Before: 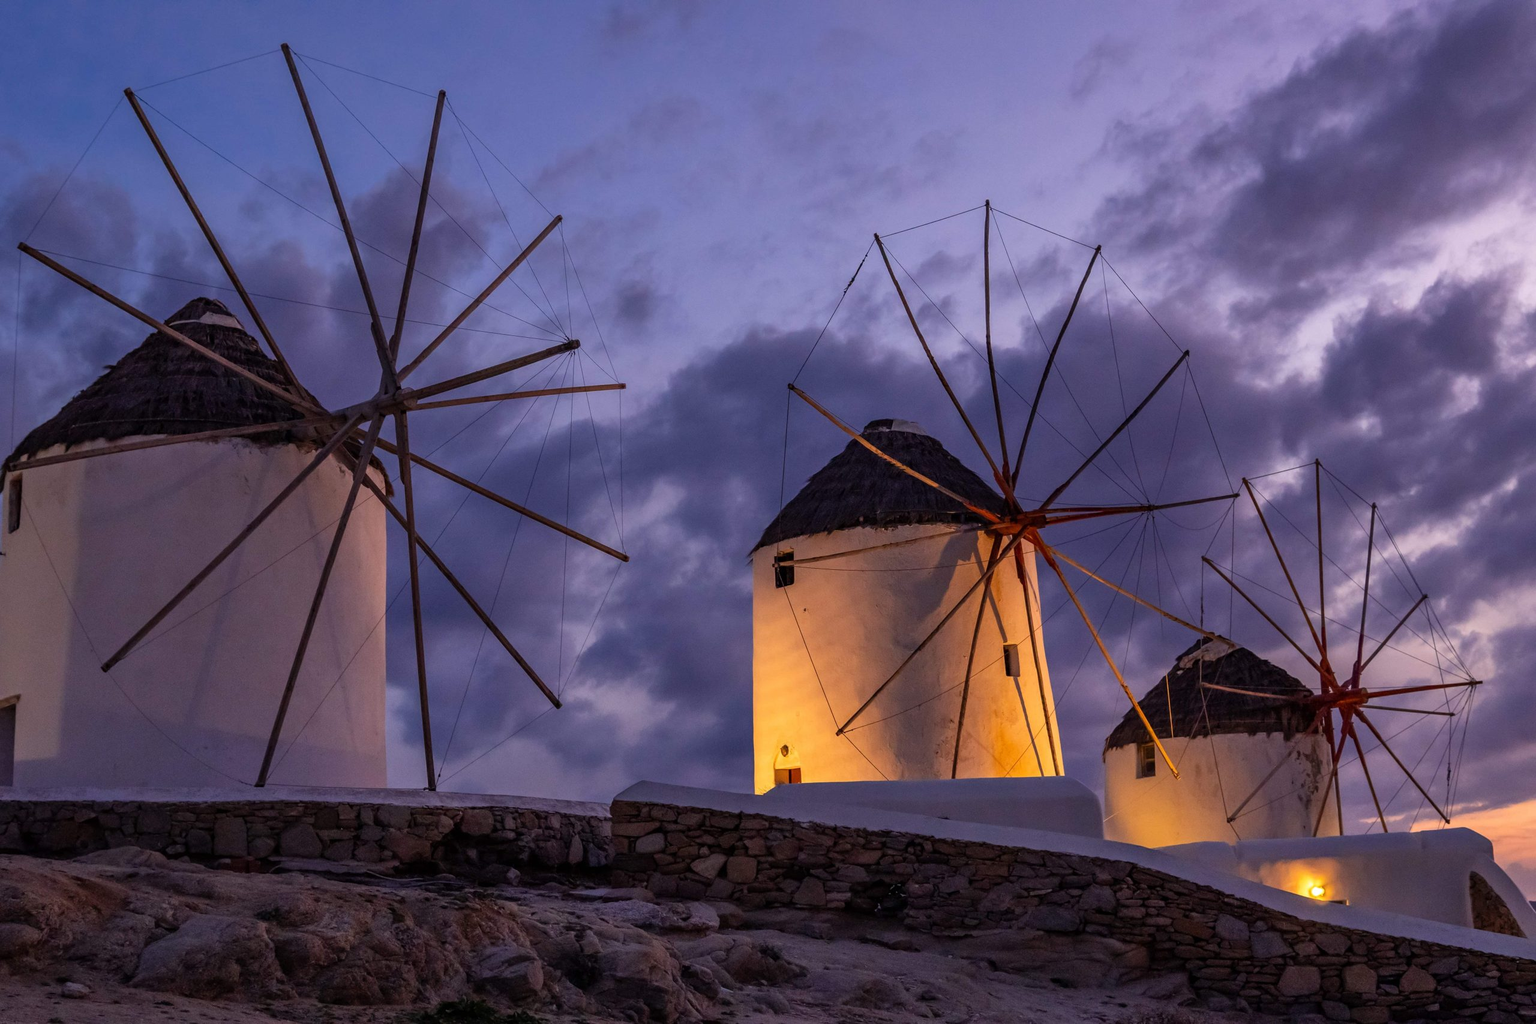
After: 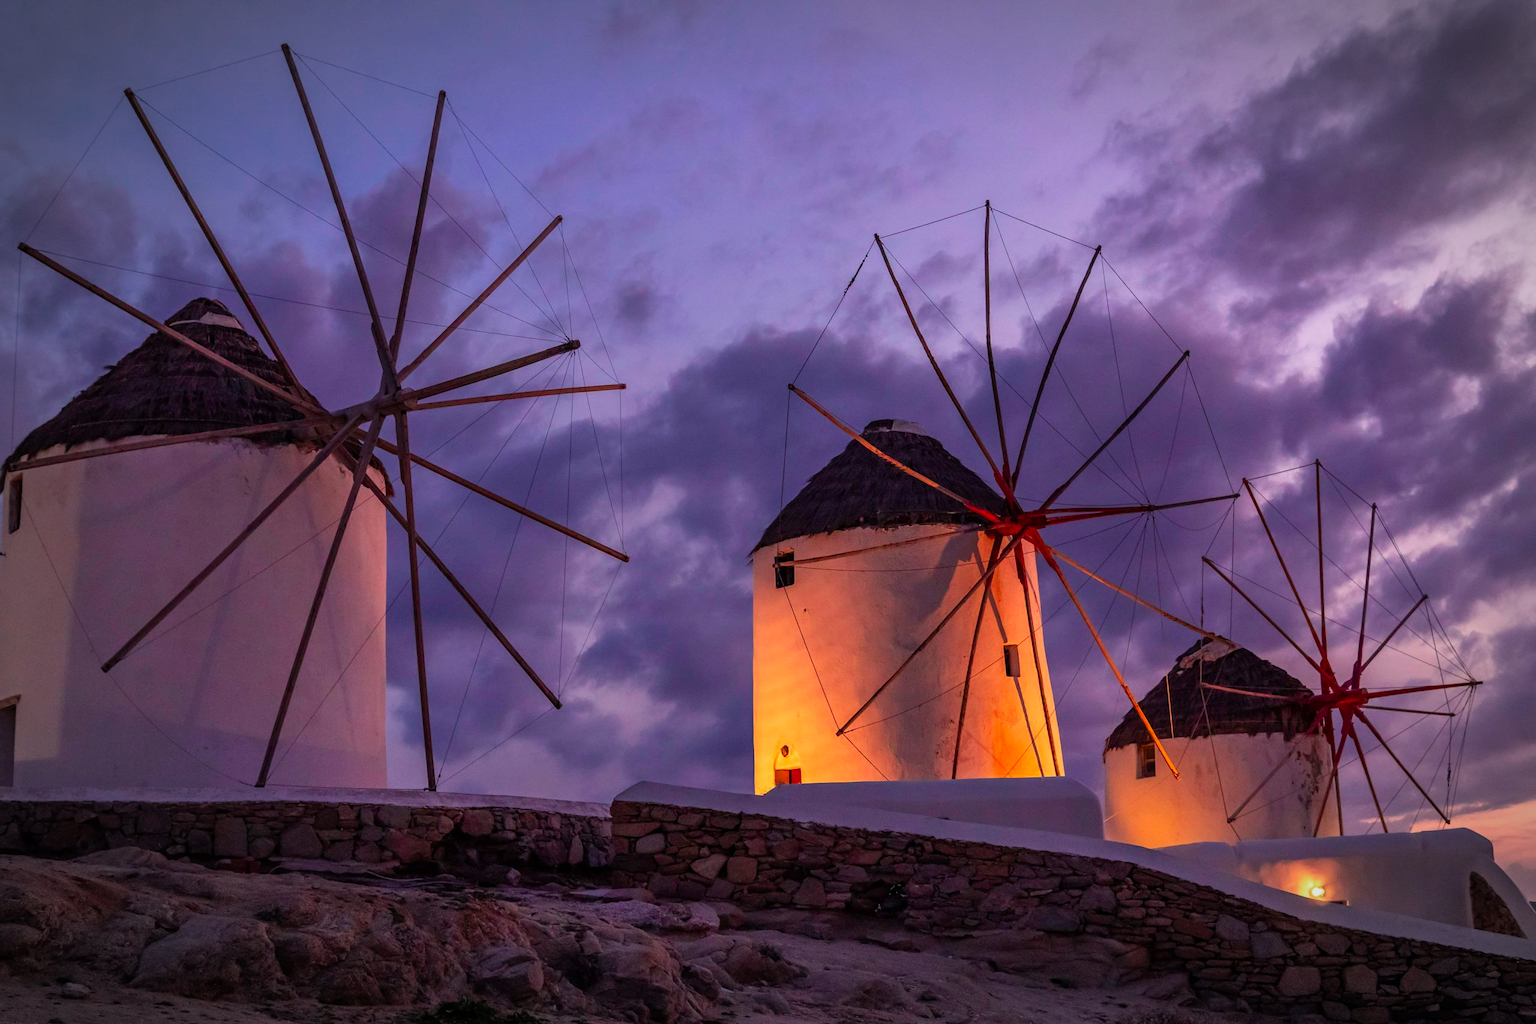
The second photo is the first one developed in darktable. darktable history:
color contrast: green-magenta contrast 1.73, blue-yellow contrast 1.15
vignetting: automatic ratio true
